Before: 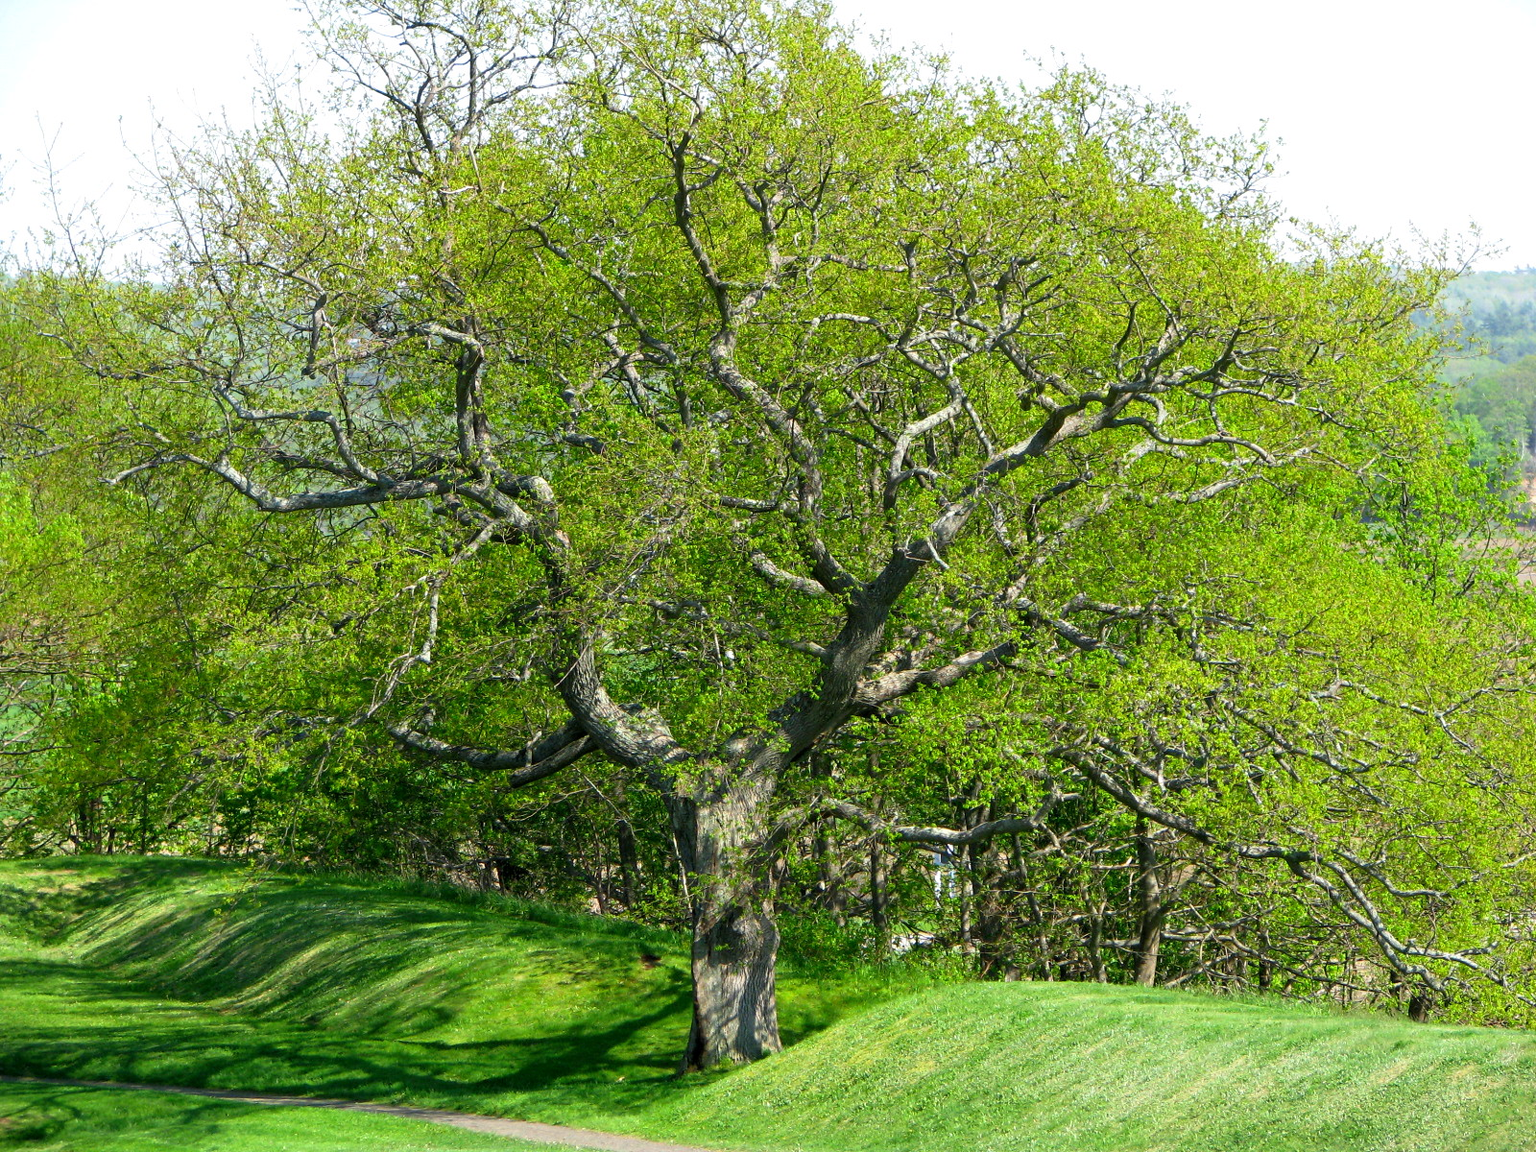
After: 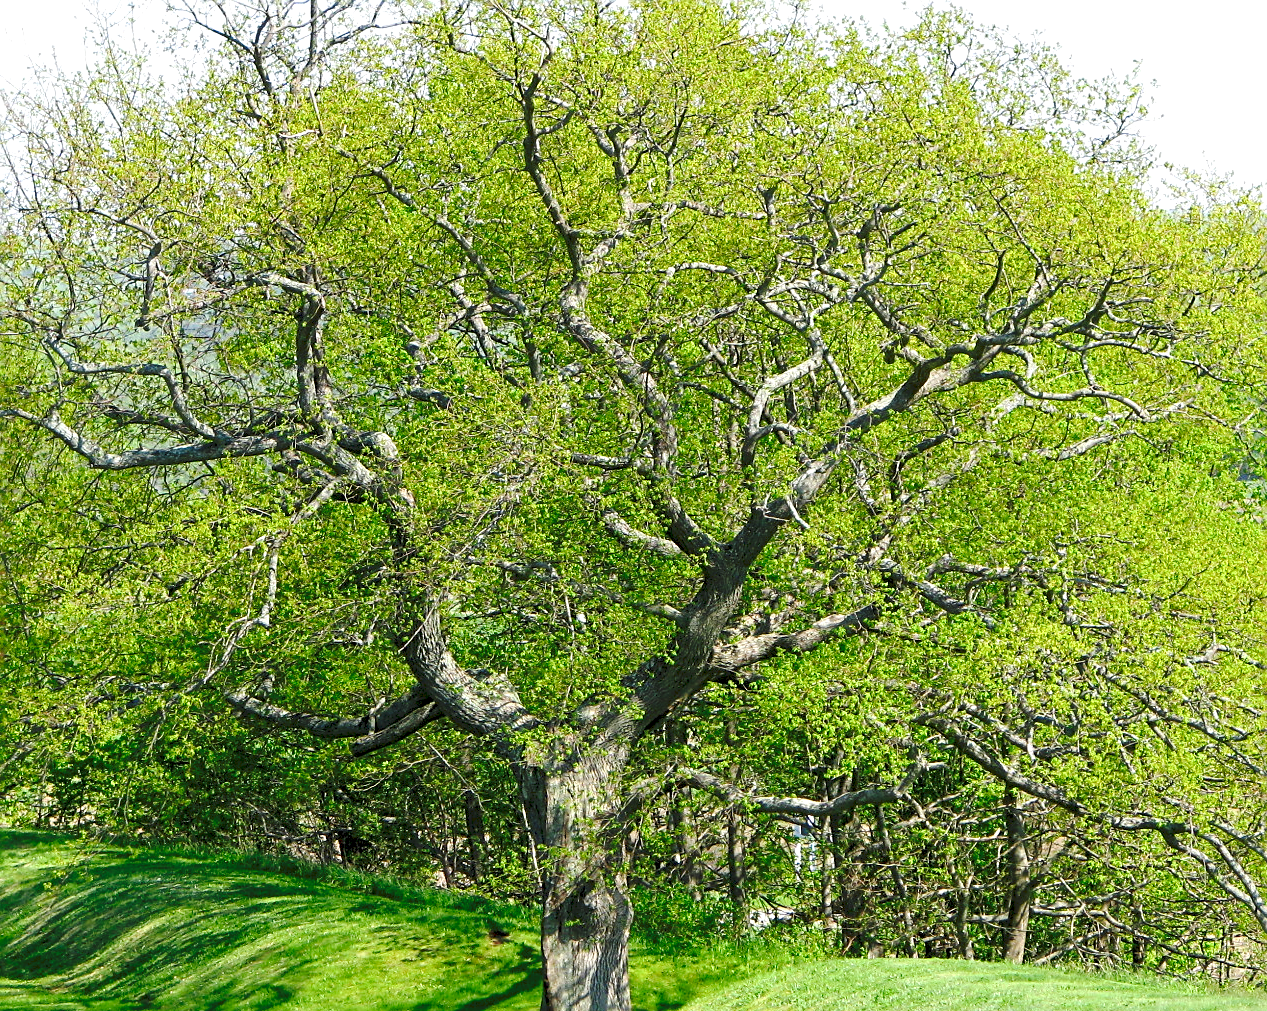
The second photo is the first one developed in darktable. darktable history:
crop: left 11.225%, top 5.381%, right 9.565%, bottom 10.314%
sharpen: on, module defaults
tone equalizer: on, module defaults
tone curve: curves: ch0 [(0, 0) (0.003, 0.068) (0.011, 0.079) (0.025, 0.092) (0.044, 0.107) (0.069, 0.121) (0.1, 0.134) (0.136, 0.16) (0.177, 0.198) (0.224, 0.242) (0.277, 0.312) (0.335, 0.384) (0.399, 0.461) (0.468, 0.539) (0.543, 0.622) (0.623, 0.691) (0.709, 0.763) (0.801, 0.833) (0.898, 0.909) (1, 1)], preserve colors none
exposure: black level correction 0.002, exposure 0.15 EV, compensate highlight preservation false
